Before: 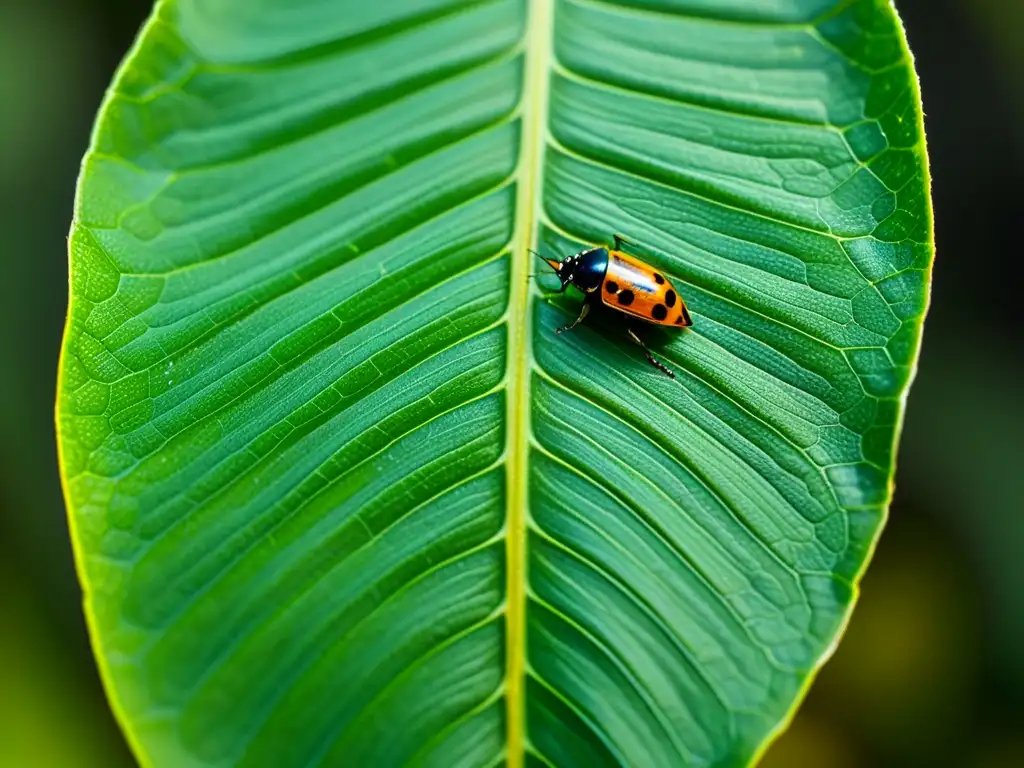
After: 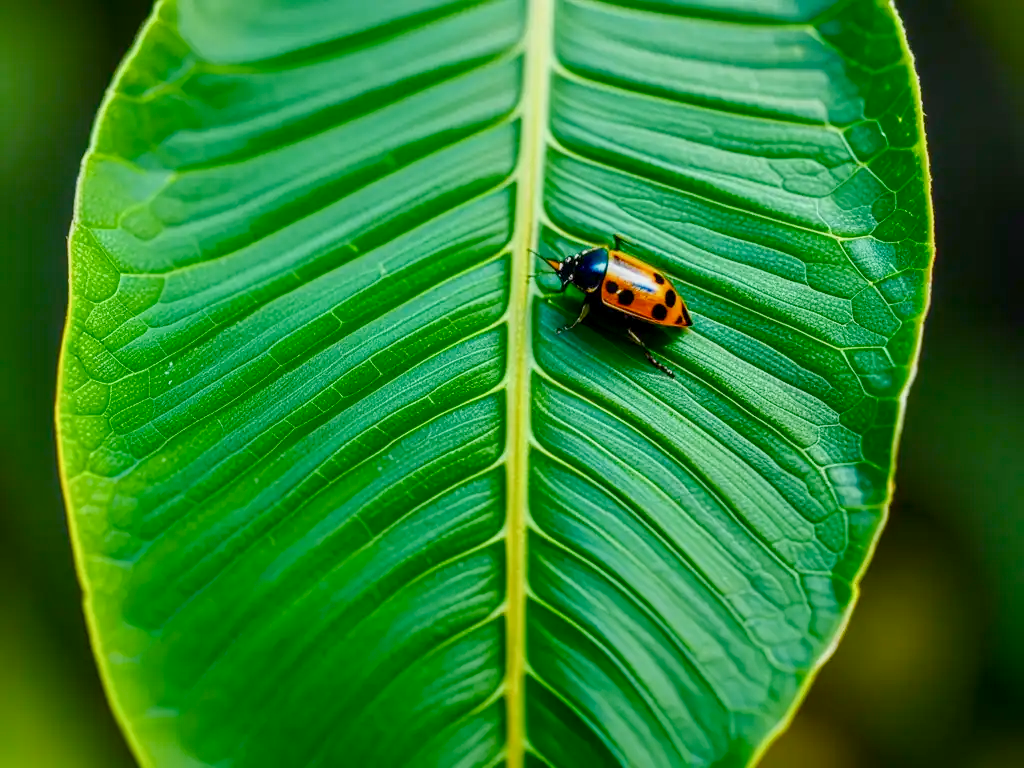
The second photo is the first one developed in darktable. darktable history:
tone equalizer: on, module defaults
local contrast: on, module defaults
color balance rgb: perceptual saturation grading › global saturation 20%, perceptual saturation grading › highlights -25.633%, perceptual saturation grading › shadows 49.91%, contrast -10.379%
